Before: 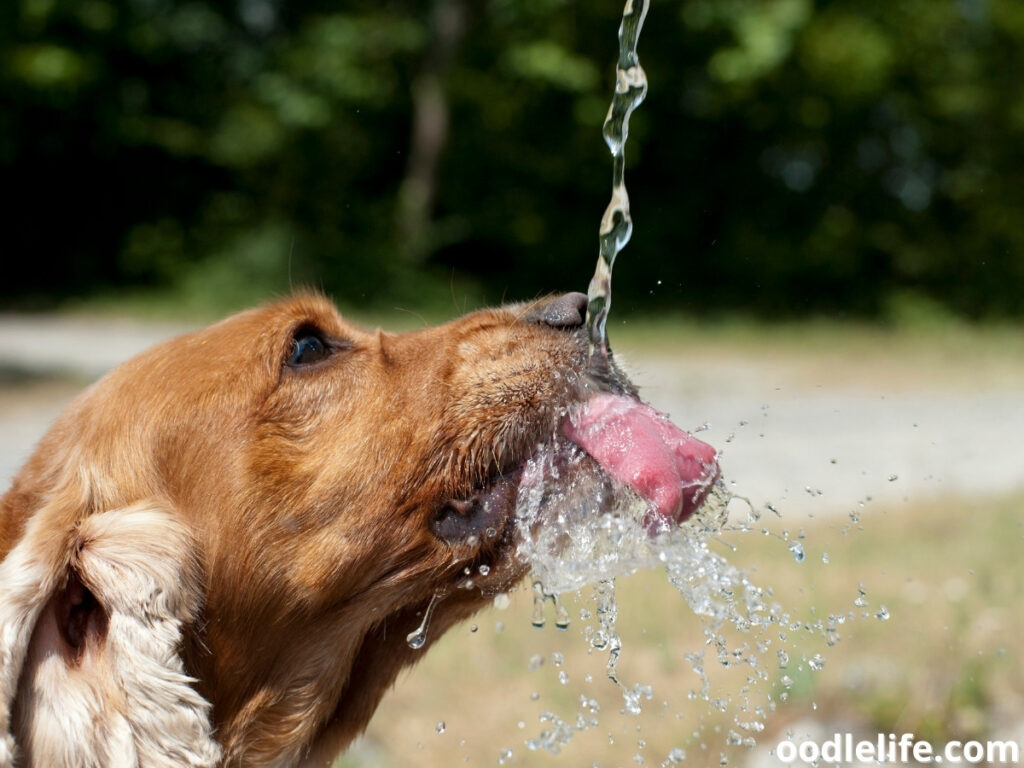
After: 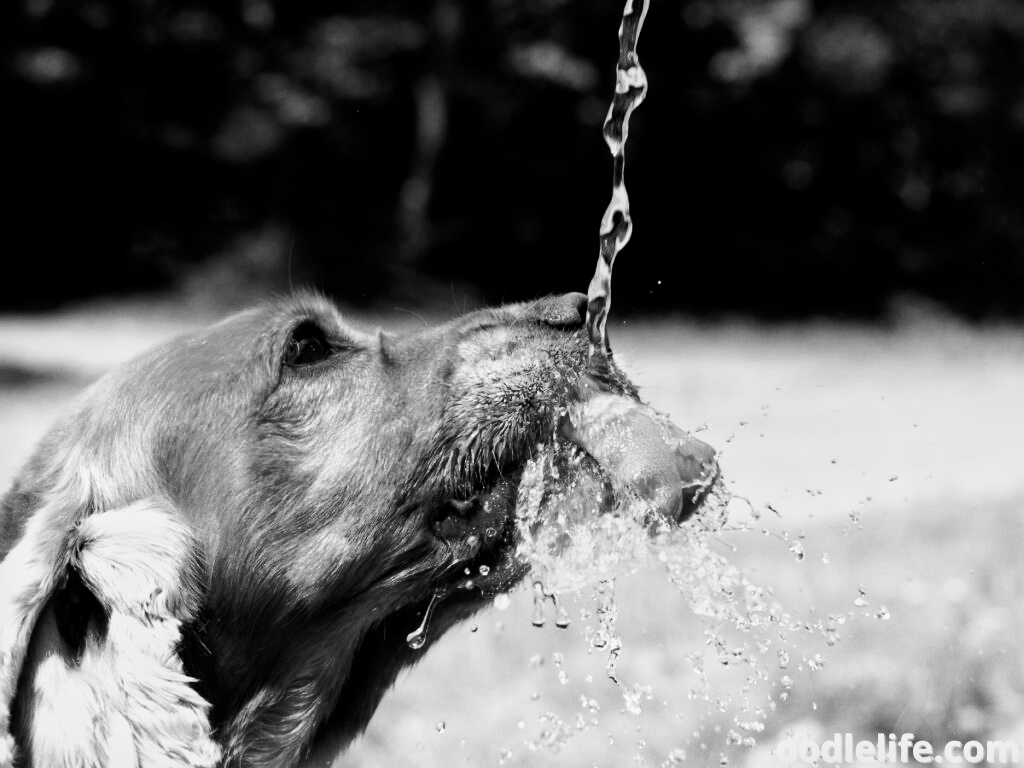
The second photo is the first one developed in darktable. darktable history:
color balance rgb: perceptual saturation grading › global saturation 25%, global vibrance 20%
monochrome: a 26.22, b 42.67, size 0.8
tone equalizer: -8 EV -0.75 EV, -7 EV -0.7 EV, -6 EV -0.6 EV, -5 EV -0.4 EV, -3 EV 0.4 EV, -2 EV 0.6 EV, -1 EV 0.7 EV, +0 EV 0.75 EV, edges refinement/feathering 500, mask exposure compensation -1.57 EV, preserve details no
filmic rgb: black relative exposure -12 EV, white relative exposure 2.8 EV, threshold 3 EV, target black luminance 0%, hardness 8.06, latitude 70.41%, contrast 1.14, highlights saturation mix 10%, shadows ↔ highlights balance -0.388%, color science v4 (2020), iterations of high-quality reconstruction 10, contrast in shadows soft, contrast in highlights soft, enable highlight reconstruction true
